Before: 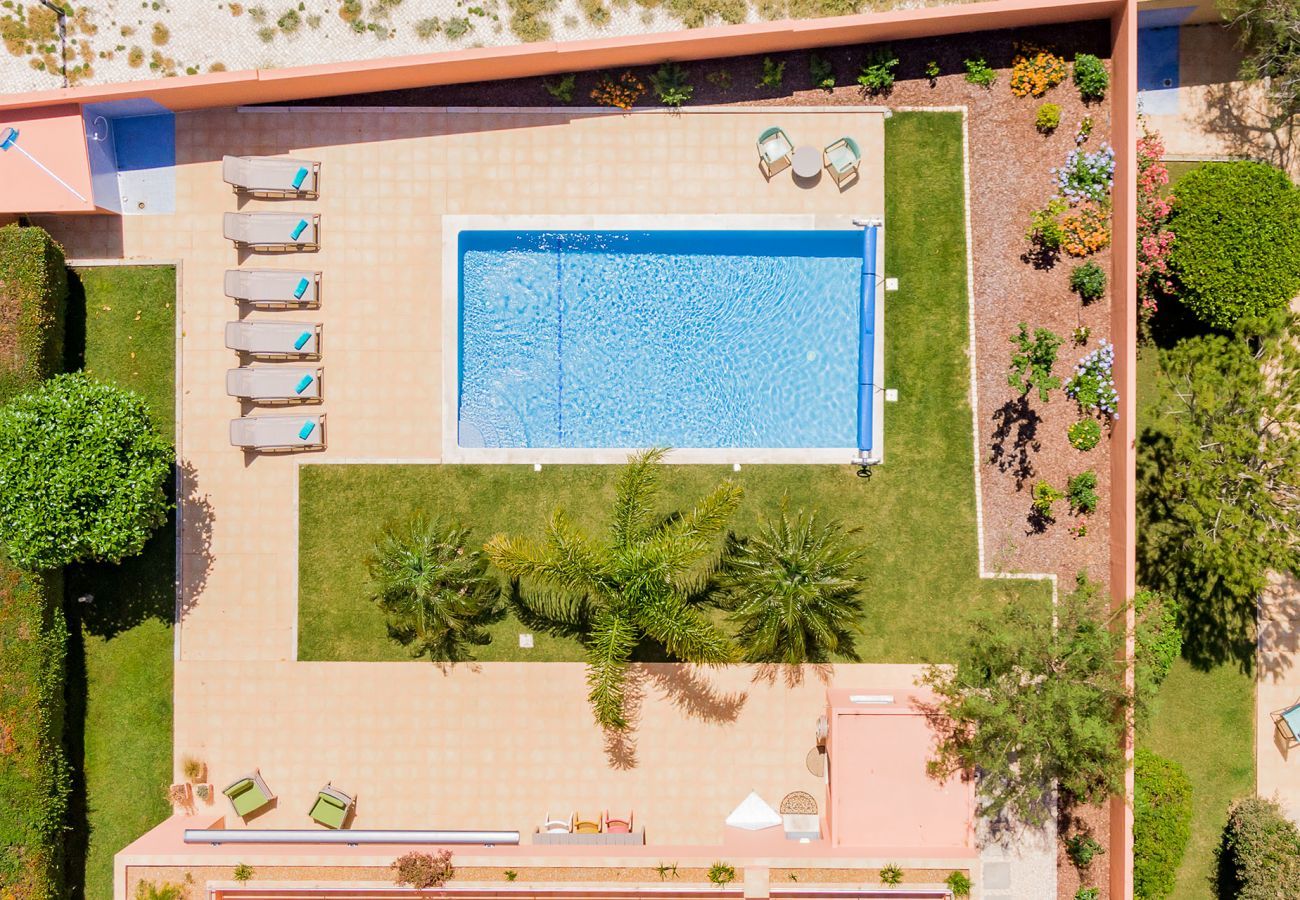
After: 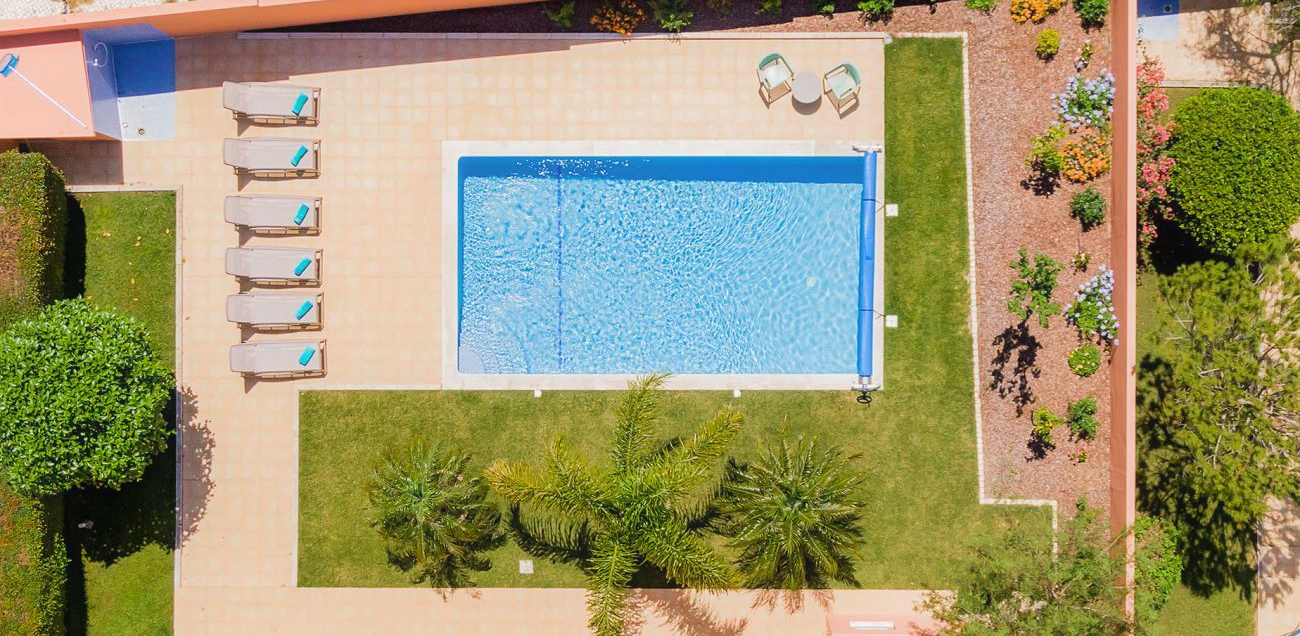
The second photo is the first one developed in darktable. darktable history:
contrast equalizer: y [[0.5, 0.488, 0.462, 0.461, 0.491, 0.5], [0.5 ×6], [0.5 ×6], [0 ×6], [0 ×6]]
crop and rotate: top 8.293%, bottom 20.996%
